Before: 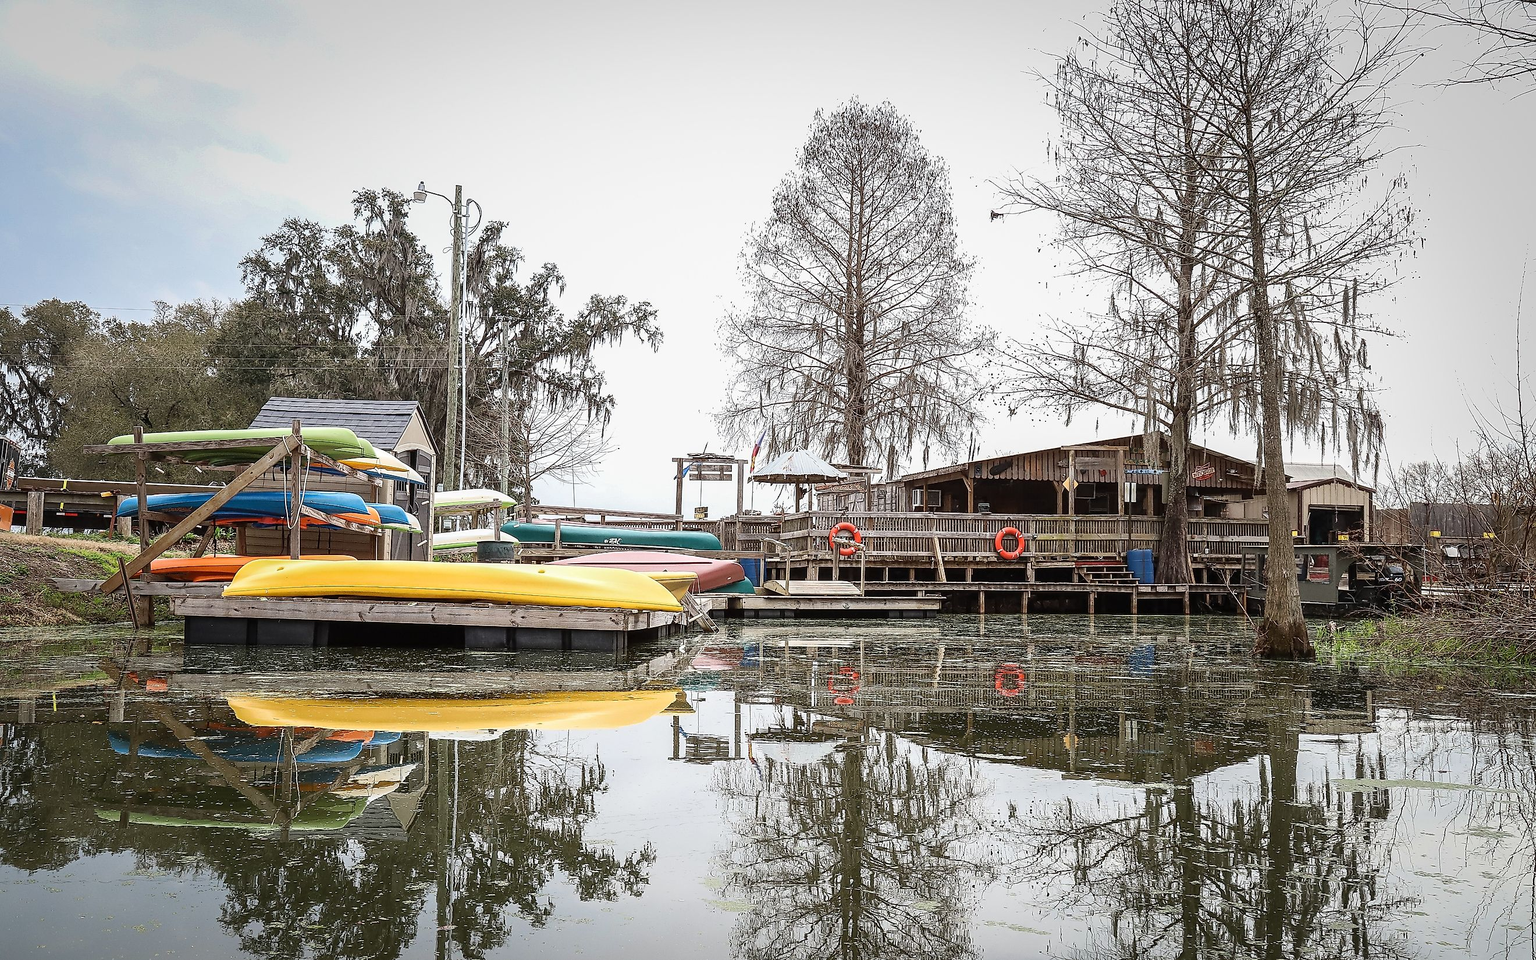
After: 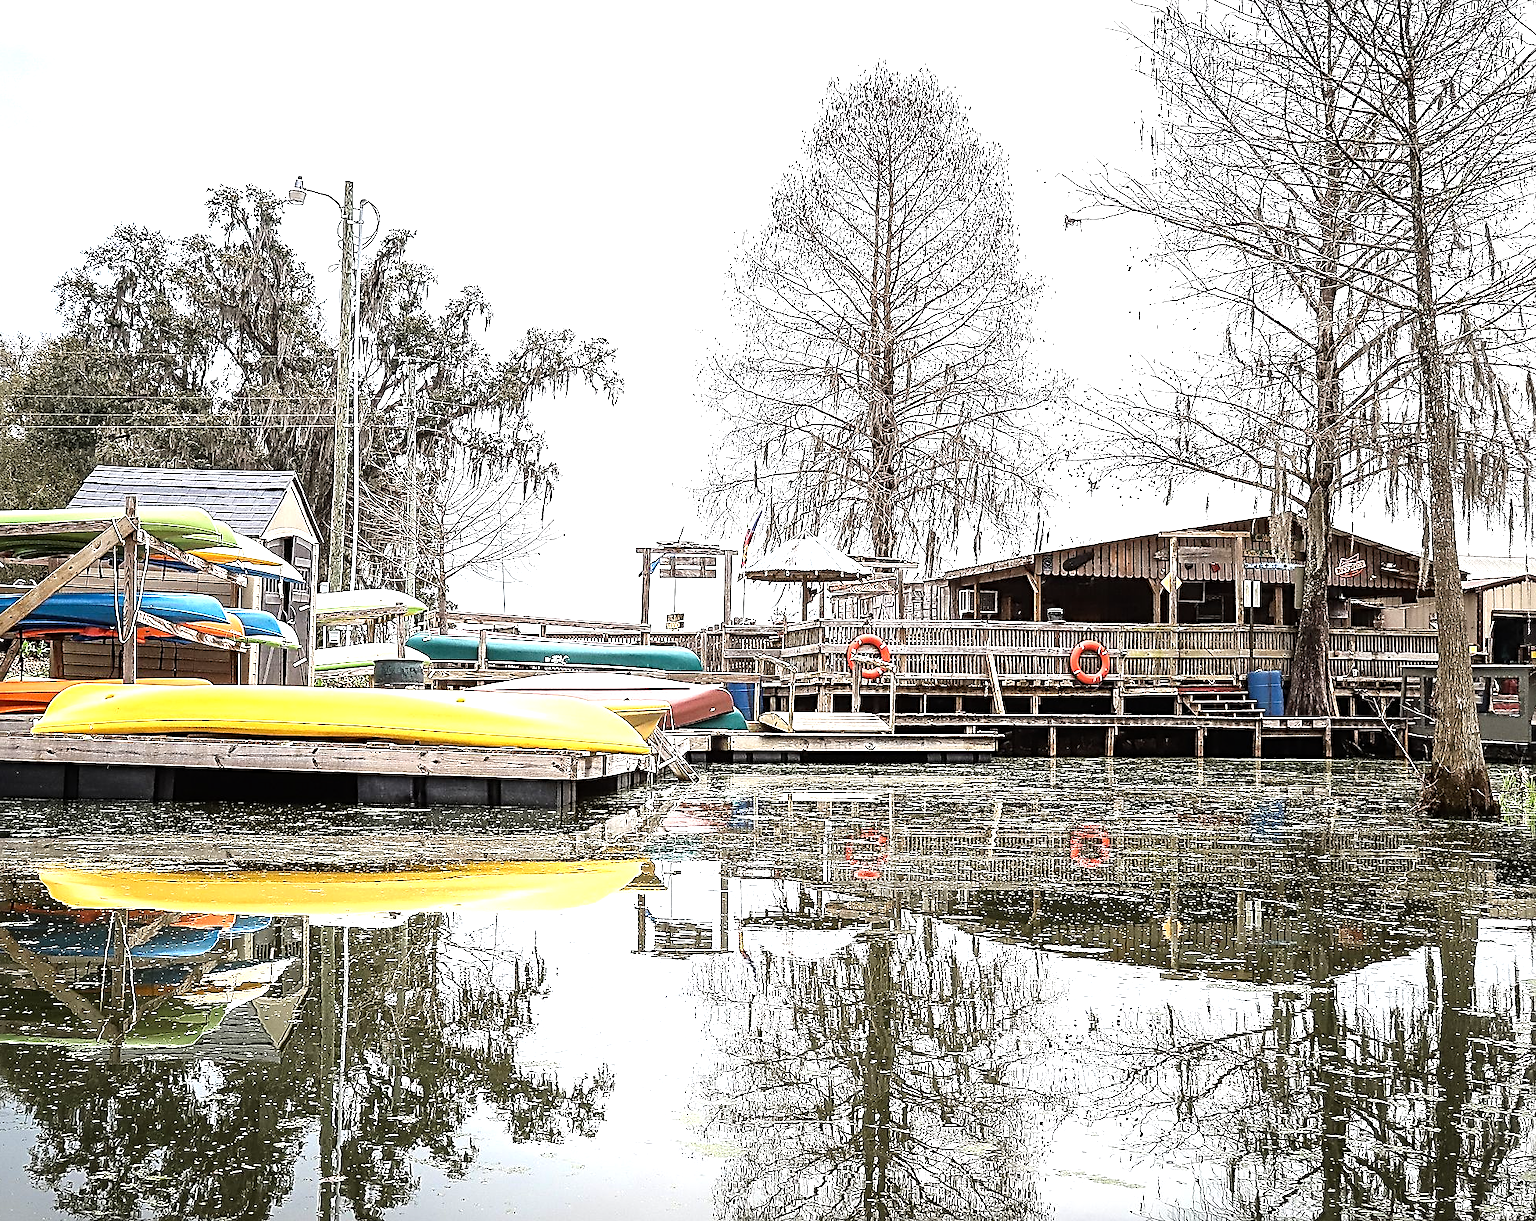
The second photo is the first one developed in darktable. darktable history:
color correction: highlights b* 0.044
crop and rotate: left 12.983%, top 5.295%, right 12.621%
sharpen: radius 2.789
exposure: exposure 0.127 EV, compensate exposure bias true, compensate highlight preservation false
tone equalizer: -8 EV -0.776 EV, -7 EV -0.738 EV, -6 EV -0.63 EV, -5 EV -0.388 EV, -3 EV 0.373 EV, -2 EV 0.6 EV, -1 EV 0.678 EV, +0 EV 0.731 EV
